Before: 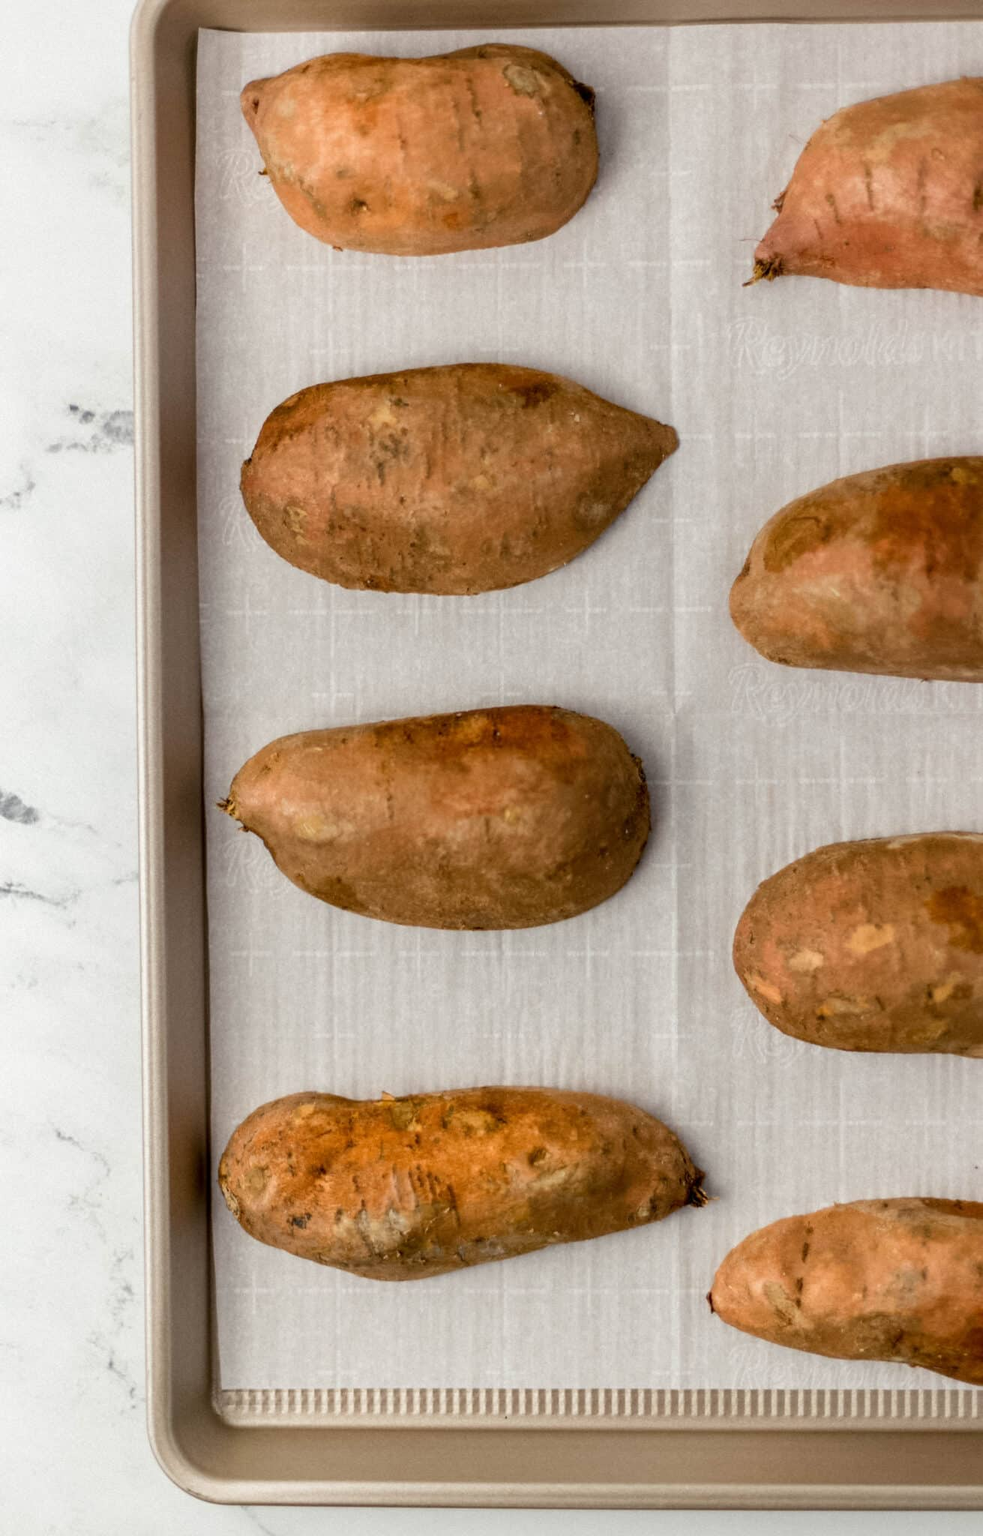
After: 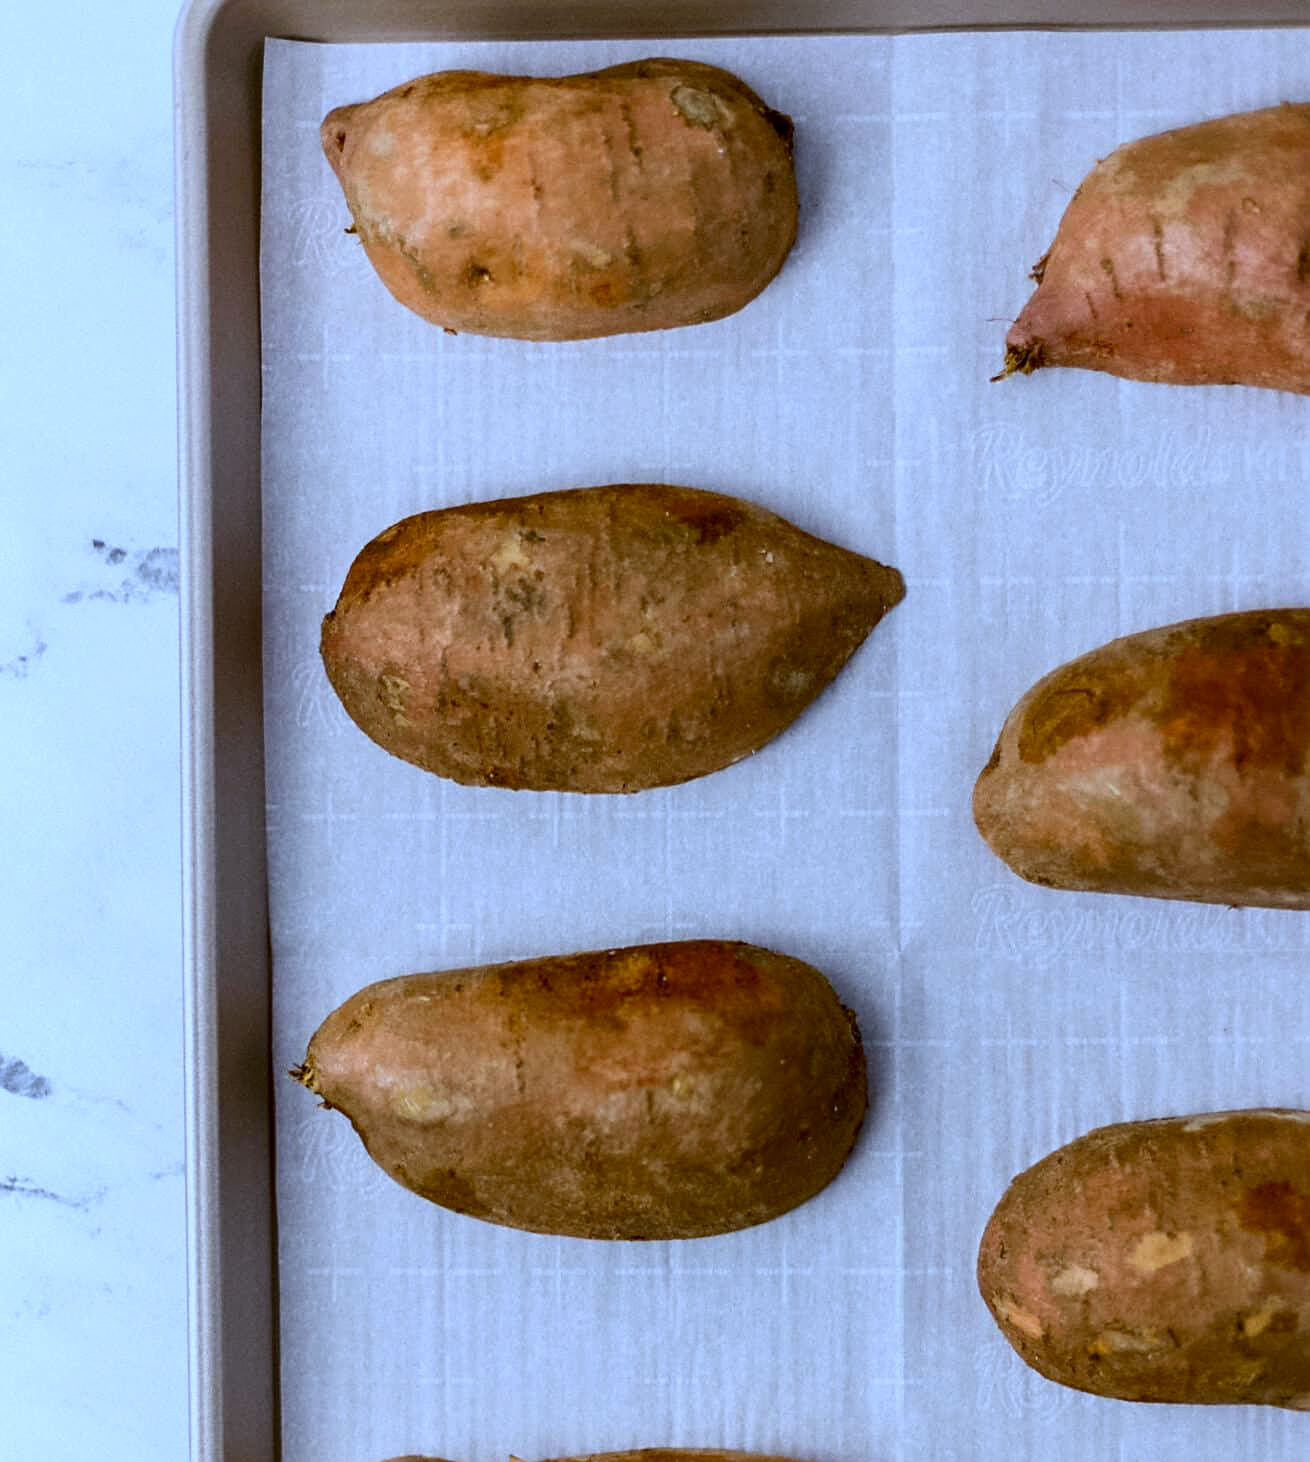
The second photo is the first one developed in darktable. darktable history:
crop: bottom 28.576%
white balance: red 0.871, blue 1.249
sharpen: on, module defaults
exposure: exposure -0.293 EV, compensate highlight preservation false
contrast brightness saturation: contrast 0.18, saturation 0.3
